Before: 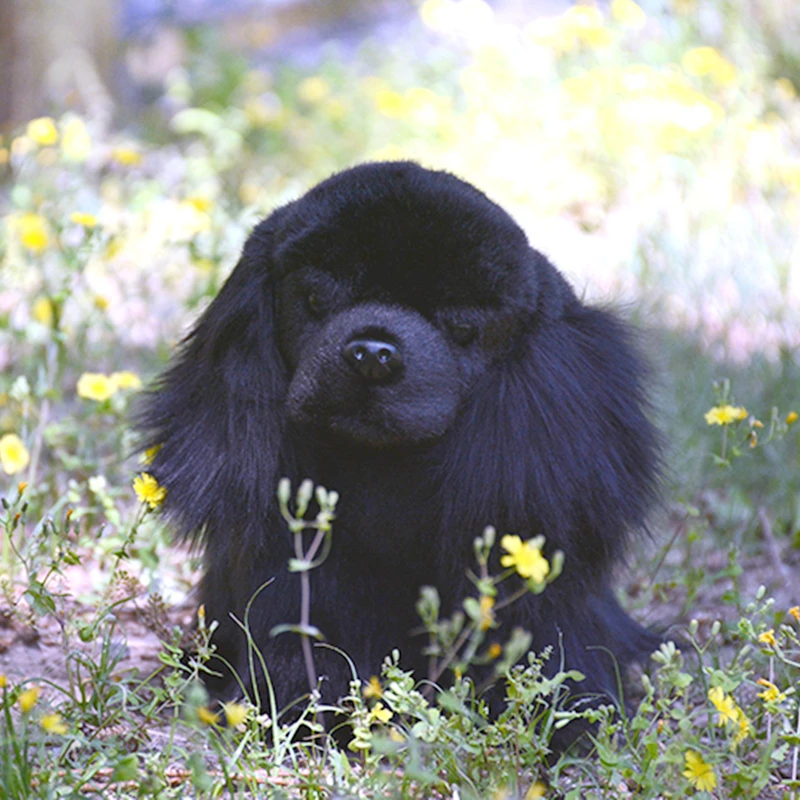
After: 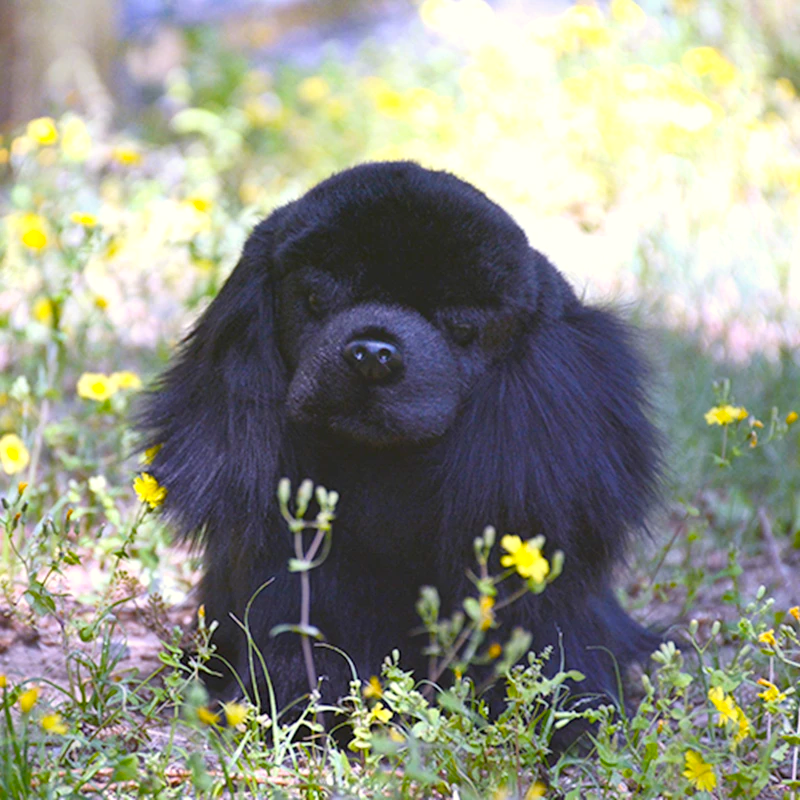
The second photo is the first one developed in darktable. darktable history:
color balance rgb: highlights gain › luminance 5.92%, highlights gain › chroma 2.547%, highlights gain › hue 89.44°, perceptual saturation grading › global saturation 14.961%, global vibrance 25.209%
